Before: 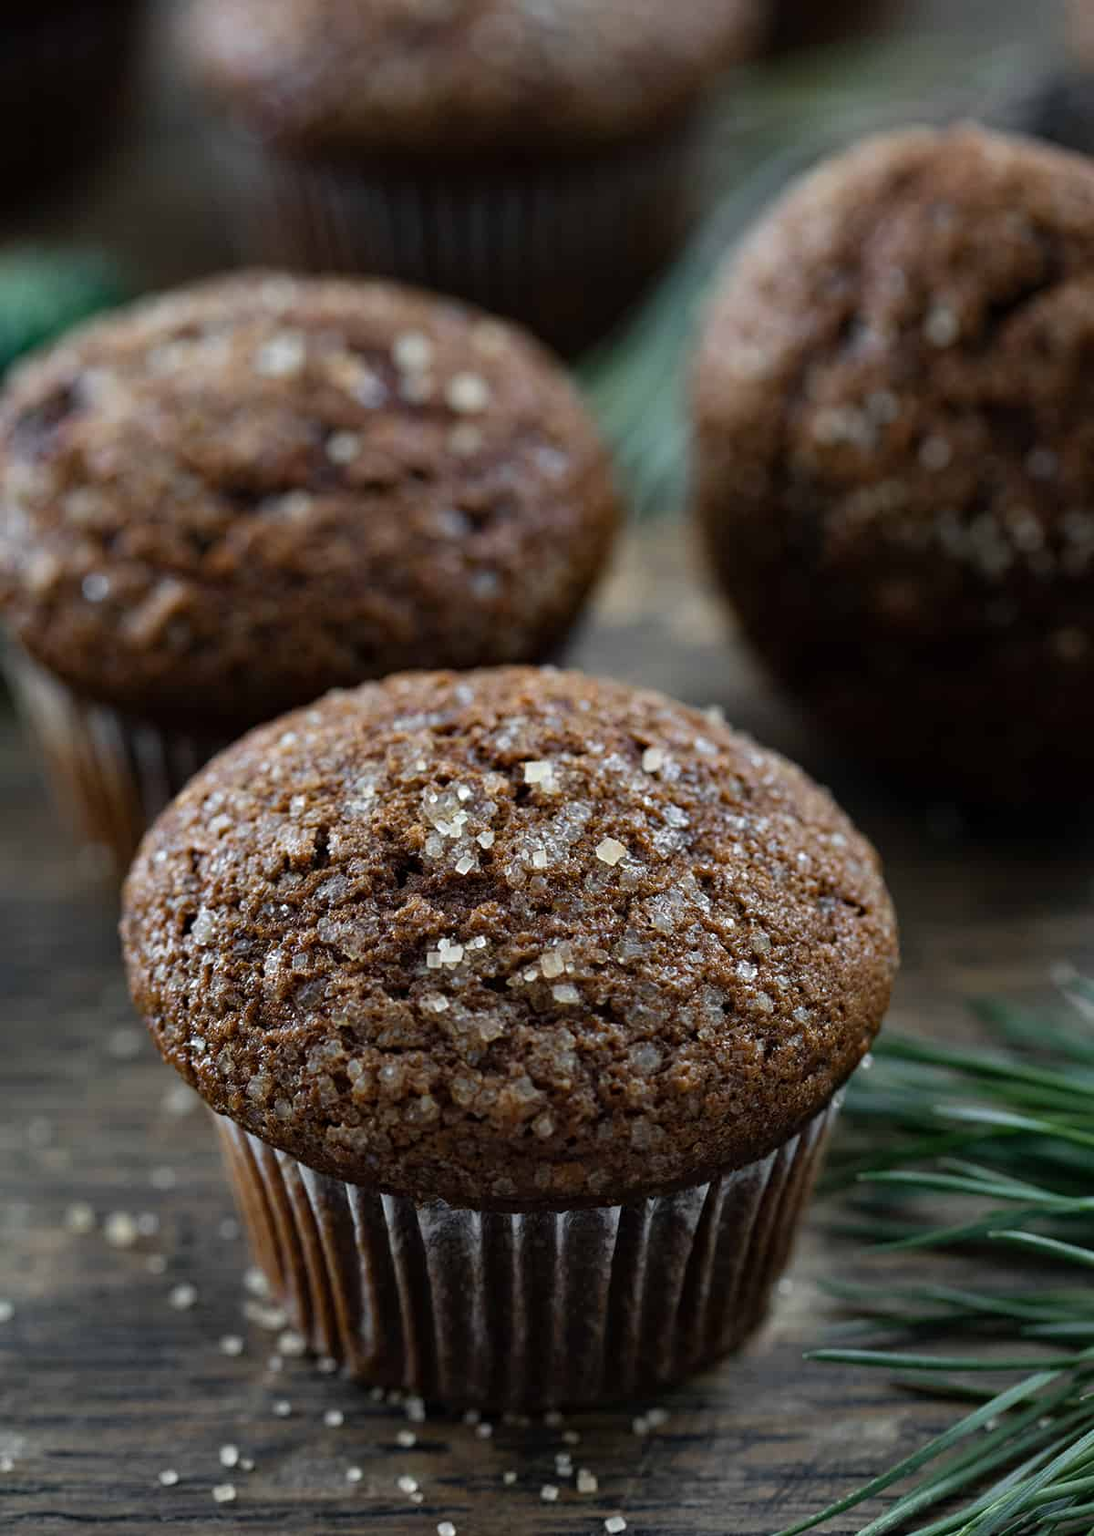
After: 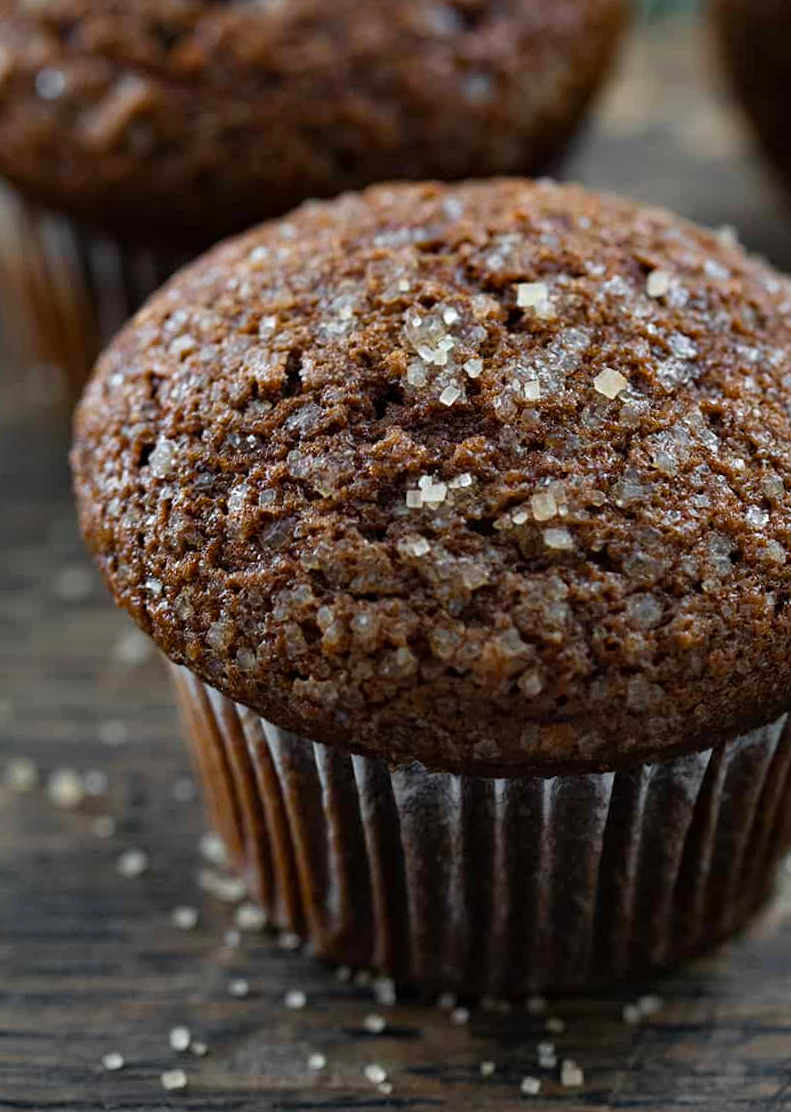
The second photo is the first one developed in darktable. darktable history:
crop and rotate: angle -1.02°, left 3.785%, top 32.339%, right 28.581%
